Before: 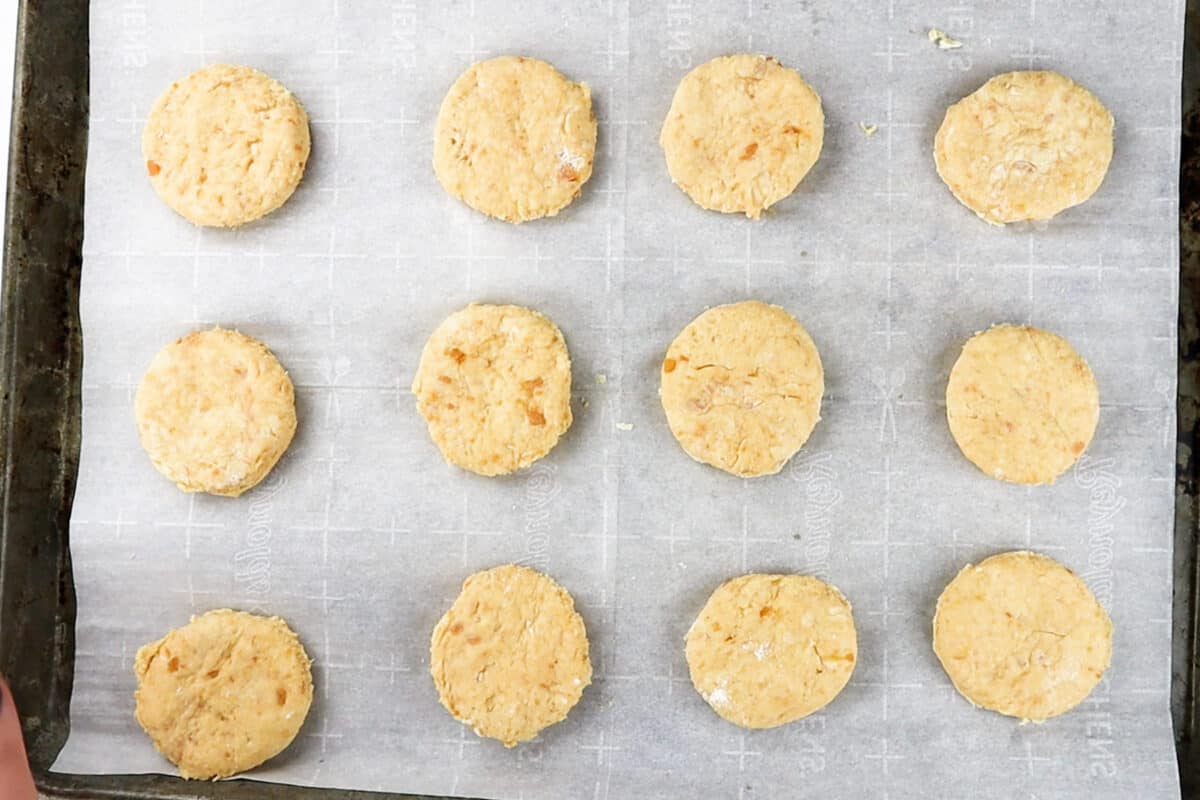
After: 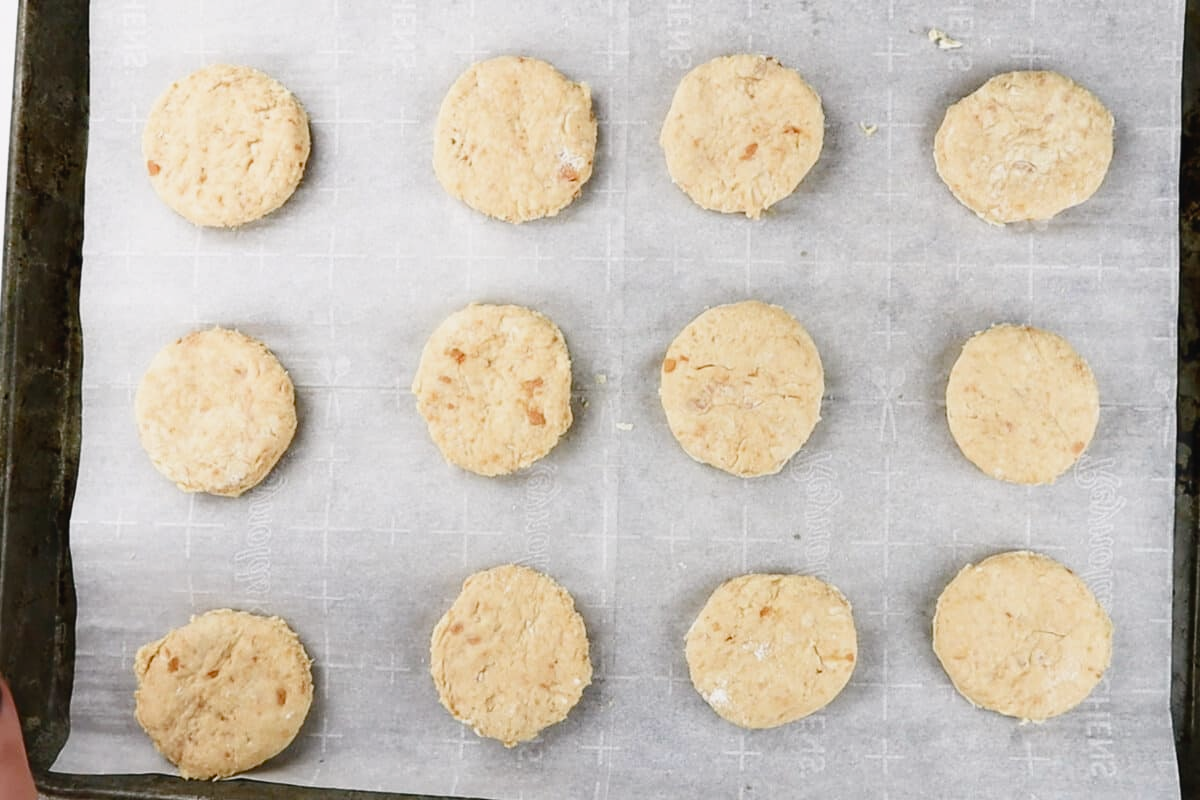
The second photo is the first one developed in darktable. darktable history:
shadows and highlights: shadows 0, highlights 40
color balance rgb: shadows lift › luminance -10%, shadows lift › chroma 1%, shadows lift › hue 113°, power › luminance -15%, highlights gain › chroma 0.2%, highlights gain › hue 333°, global offset › luminance 0.5%, perceptual saturation grading › global saturation 20%, perceptual saturation grading › highlights -50%, perceptual saturation grading › shadows 25%, contrast -10%
